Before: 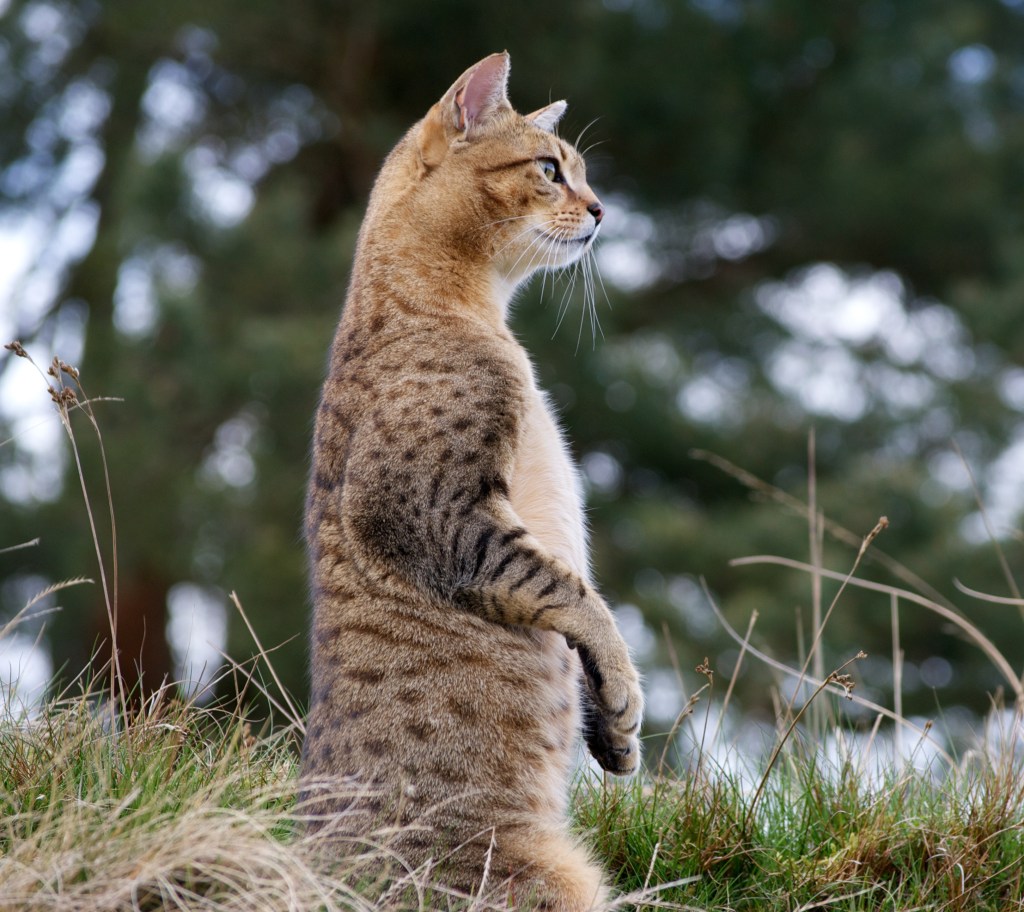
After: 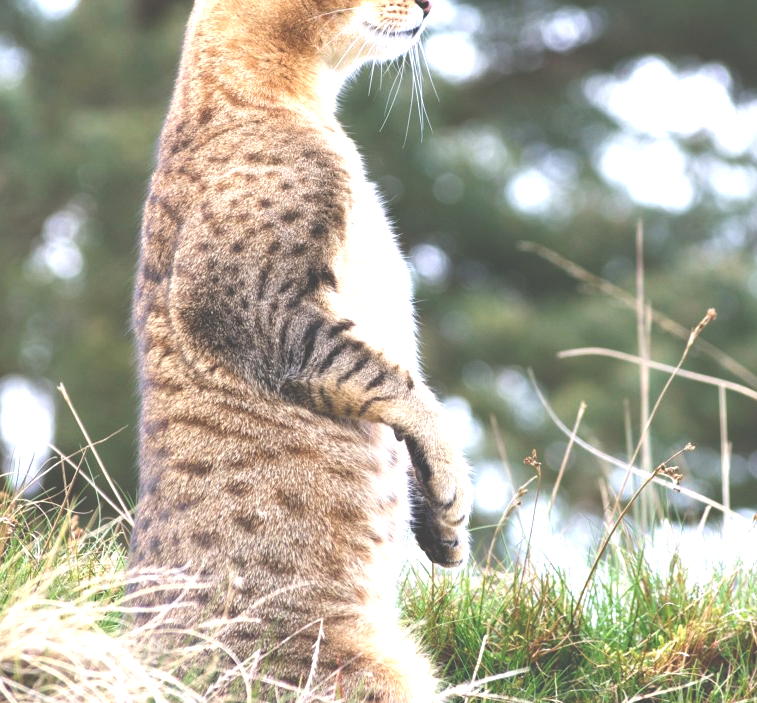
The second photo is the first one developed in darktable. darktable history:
crop: left 16.871%, top 22.857%, right 9.116%
exposure: black level correction -0.023, exposure 1.397 EV, compensate highlight preservation false
